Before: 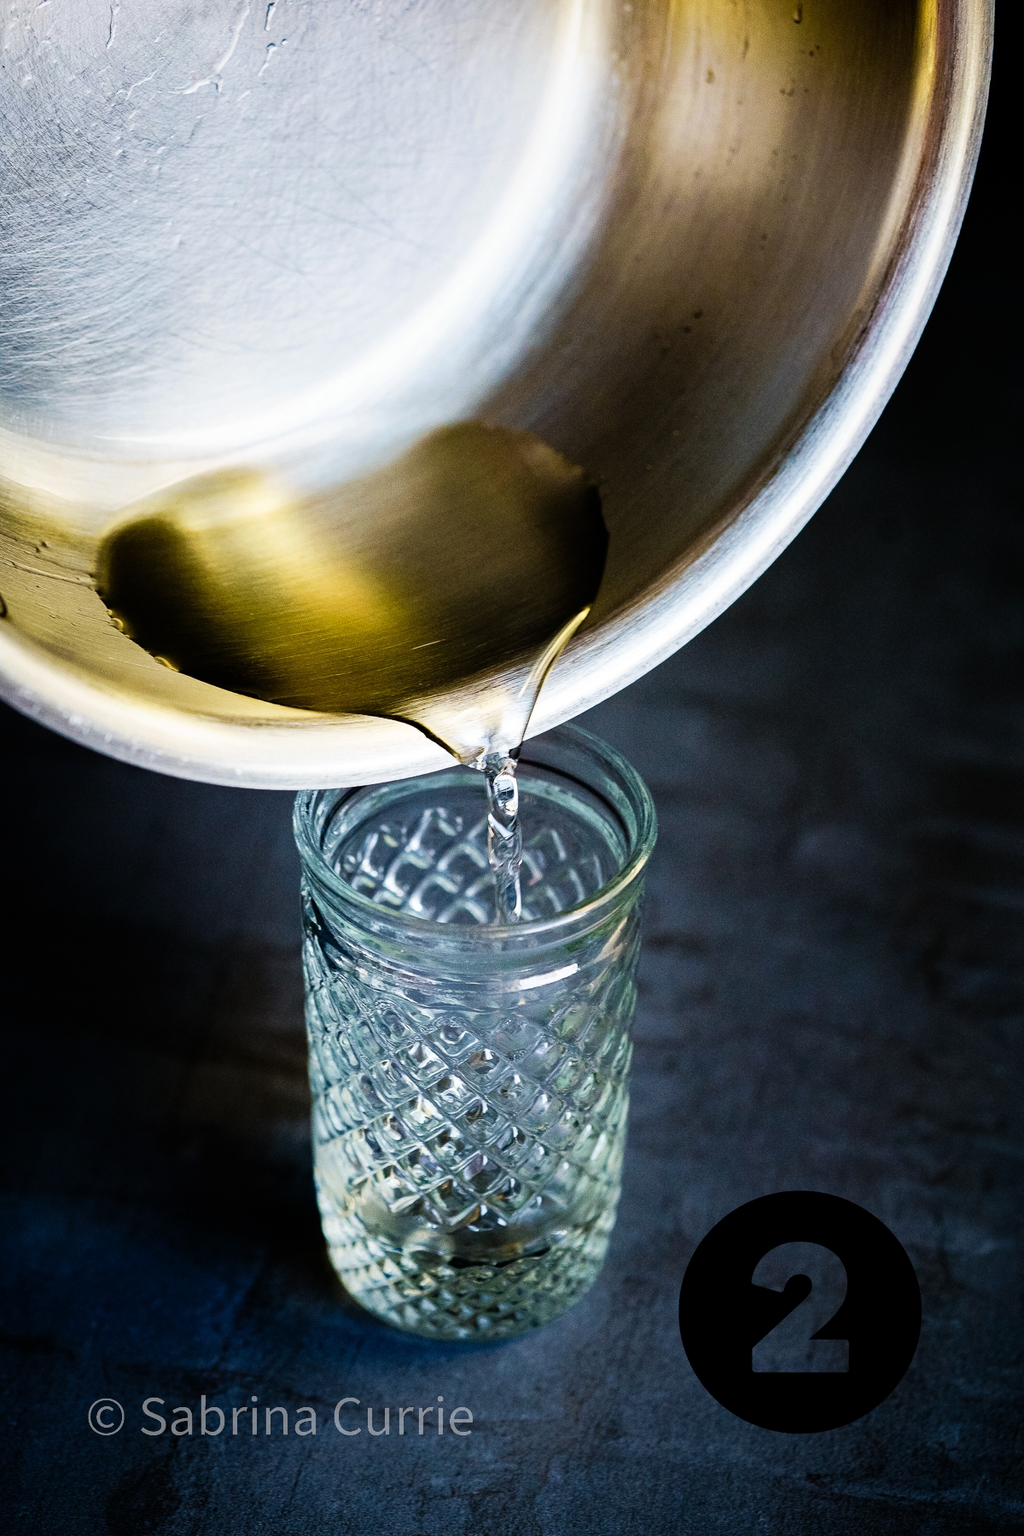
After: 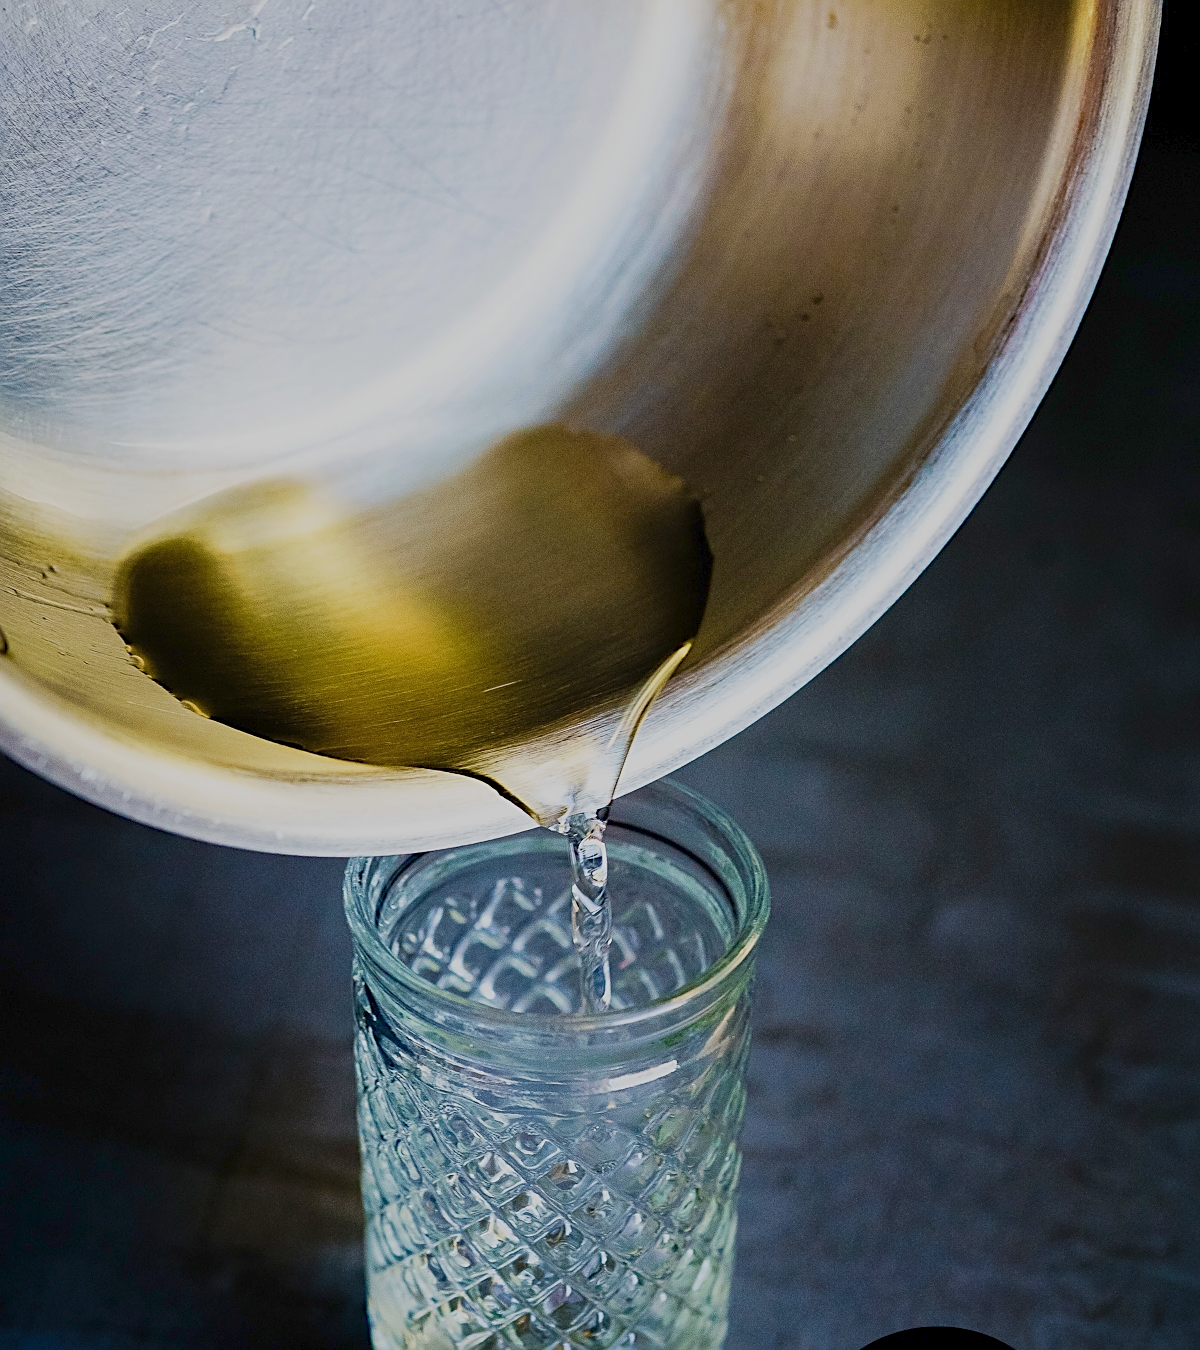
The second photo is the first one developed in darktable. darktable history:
sharpen: on, module defaults
crop: top 3.857%, bottom 21.132%
color balance rgb: contrast -30%
